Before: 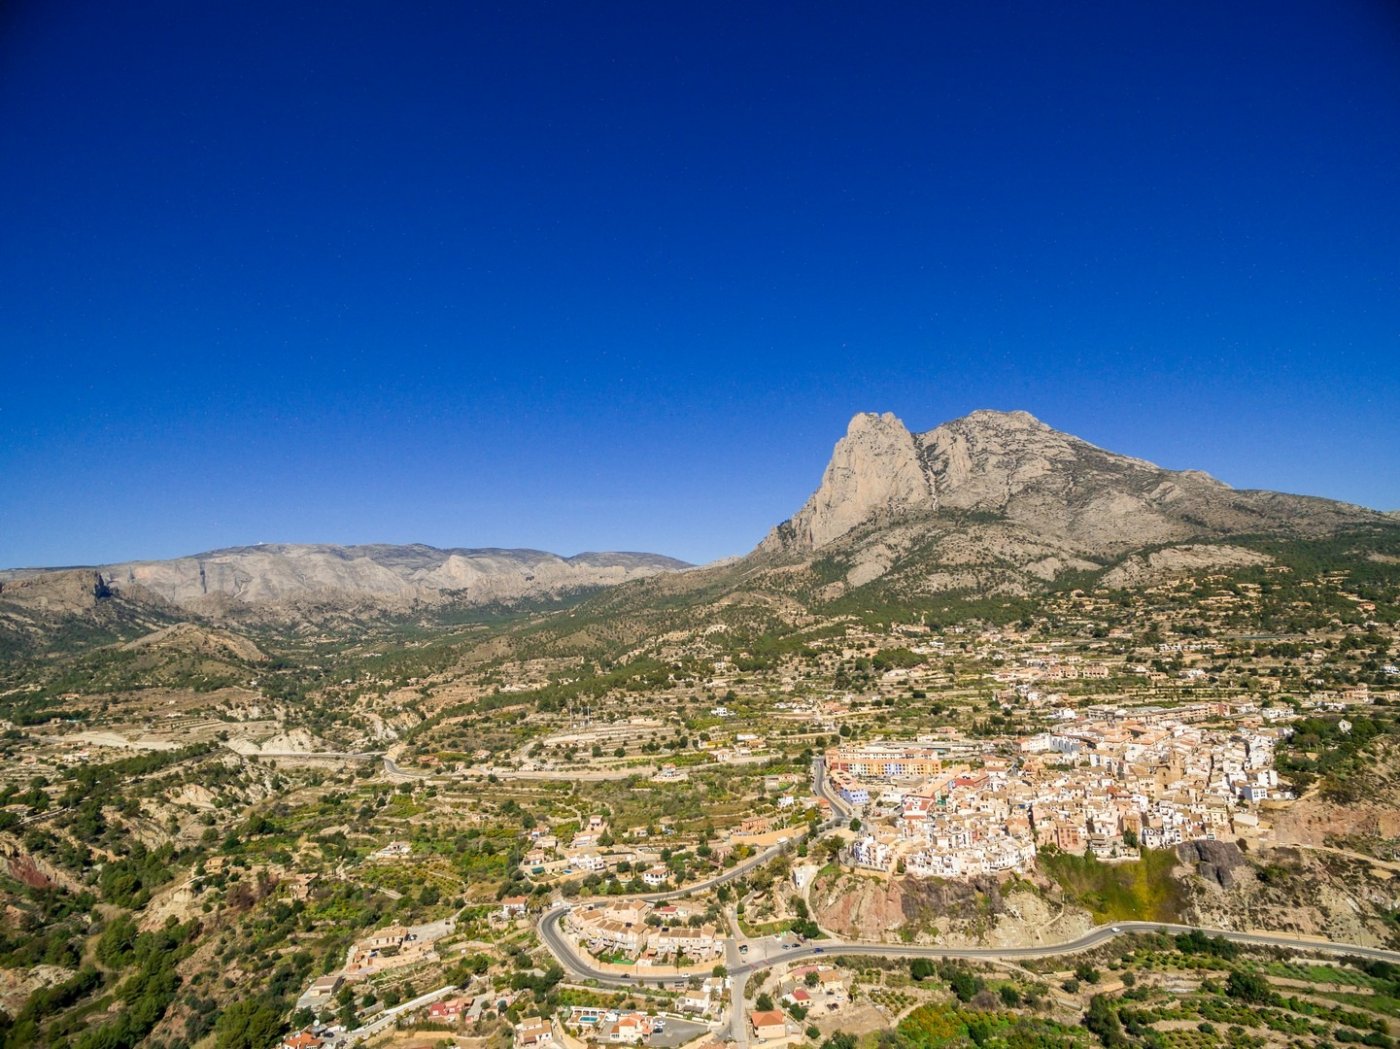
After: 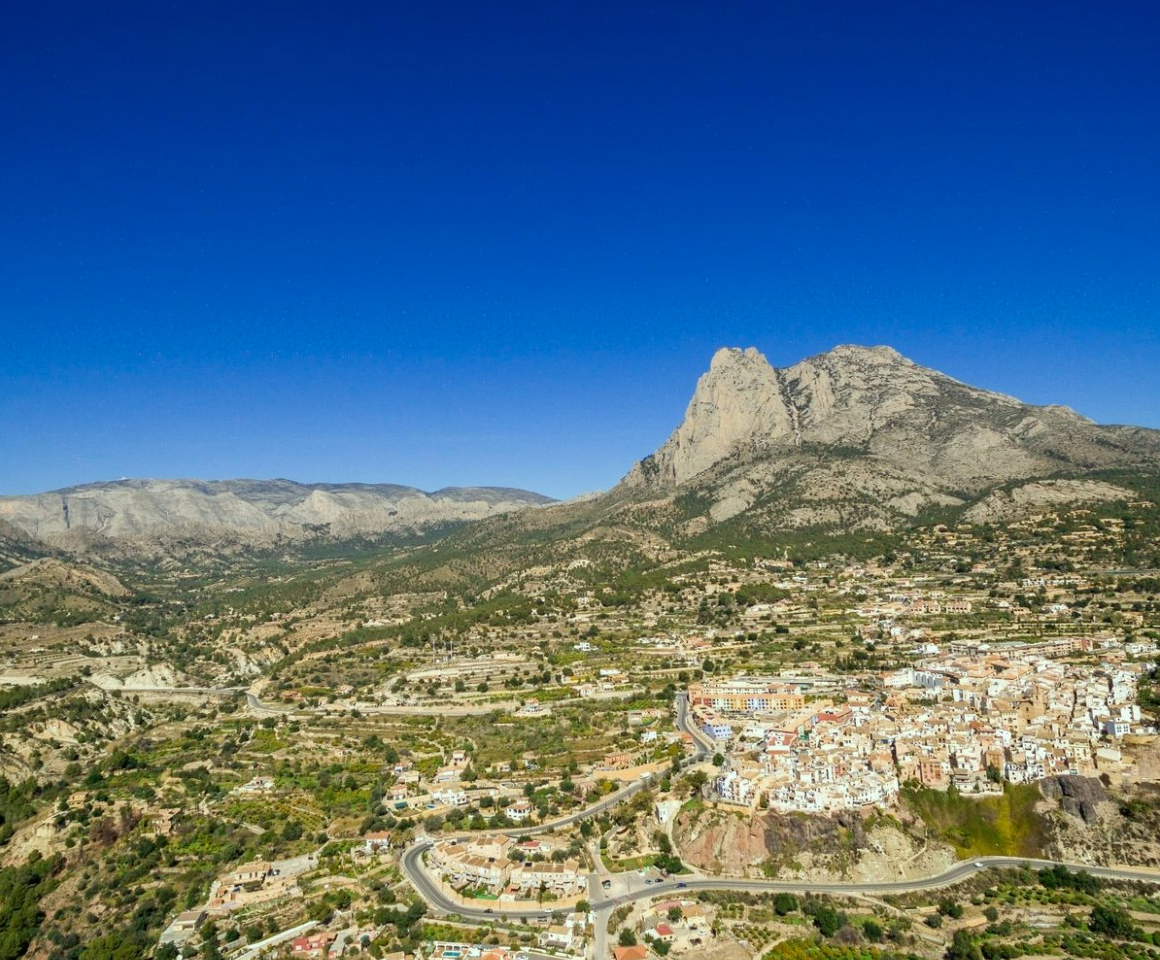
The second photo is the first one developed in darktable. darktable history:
color correction: highlights a* -6.69, highlights b* 0.49
crop: left 9.807%, top 6.259%, right 7.334%, bottom 2.177%
